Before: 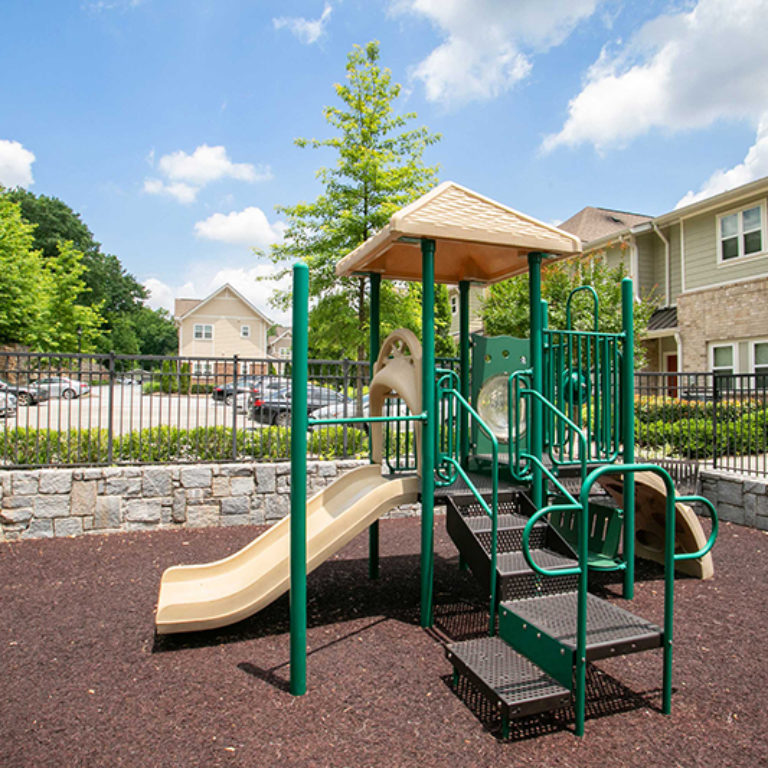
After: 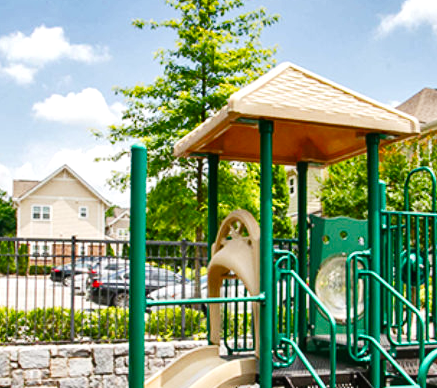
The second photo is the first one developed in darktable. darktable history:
crop: left 21.184%, top 15.556%, right 21.876%, bottom 33.831%
color balance rgb: shadows lift › luminance -9.7%, perceptual saturation grading › global saturation 20%, perceptual saturation grading › highlights -25.736%, perceptual saturation grading › shadows 25.391%, perceptual brilliance grading › global brilliance 10.789%
tone curve: curves: ch0 [(0, 0.011) (0.139, 0.106) (0.295, 0.271) (0.499, 0.523) (0.739, 0.782) (0.857, 0.879) (1, 0.967)]; ch1 [(0, 0) (0.272, 0.249) (0.388, 0.385) (0.469, 0.456) (0.495, 0.497) (0.524, 0.518) (0.602, 0.623) (0.725, 0.779) (1, 1)]; ch2 [(0, 0) (0.125, 0.089) (0.353, 0.329) (0.443, 0.408) (0.502, 0.499) (0.548, 0.549) (0.608, 0.635) (1, 1)], preserve colors none
shadows and highlights: shadows 59.93, highlights -60.2, soften with gaussian
